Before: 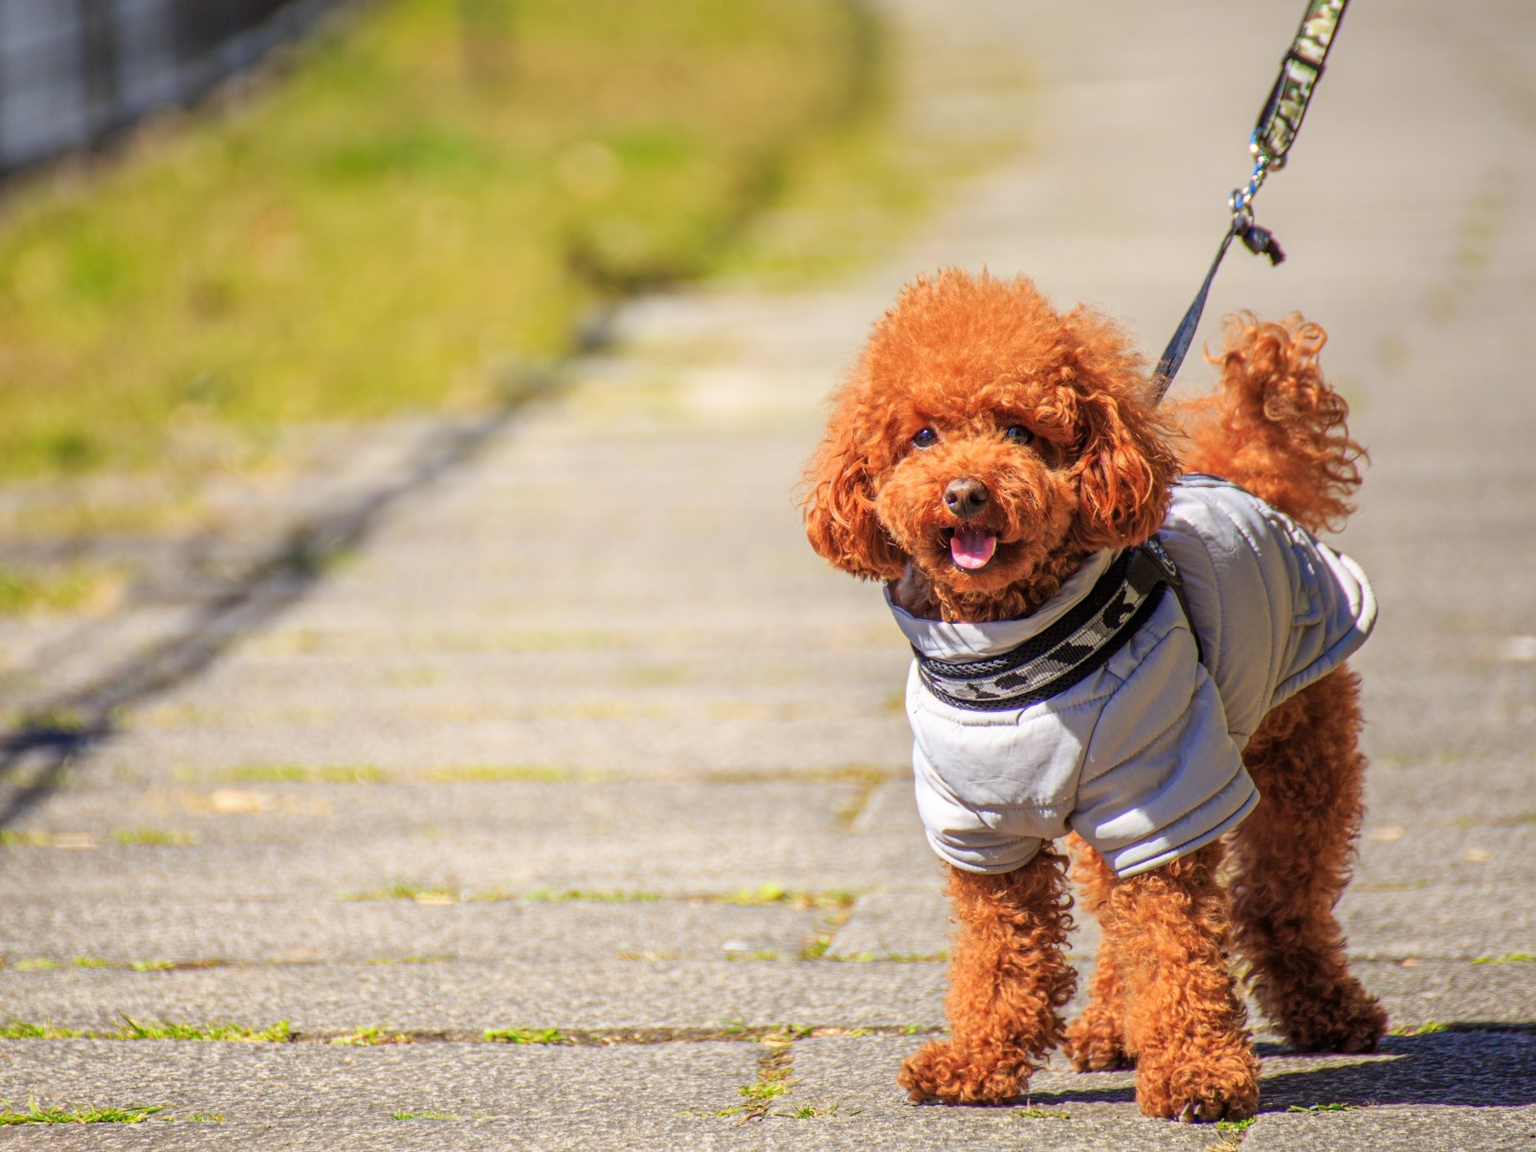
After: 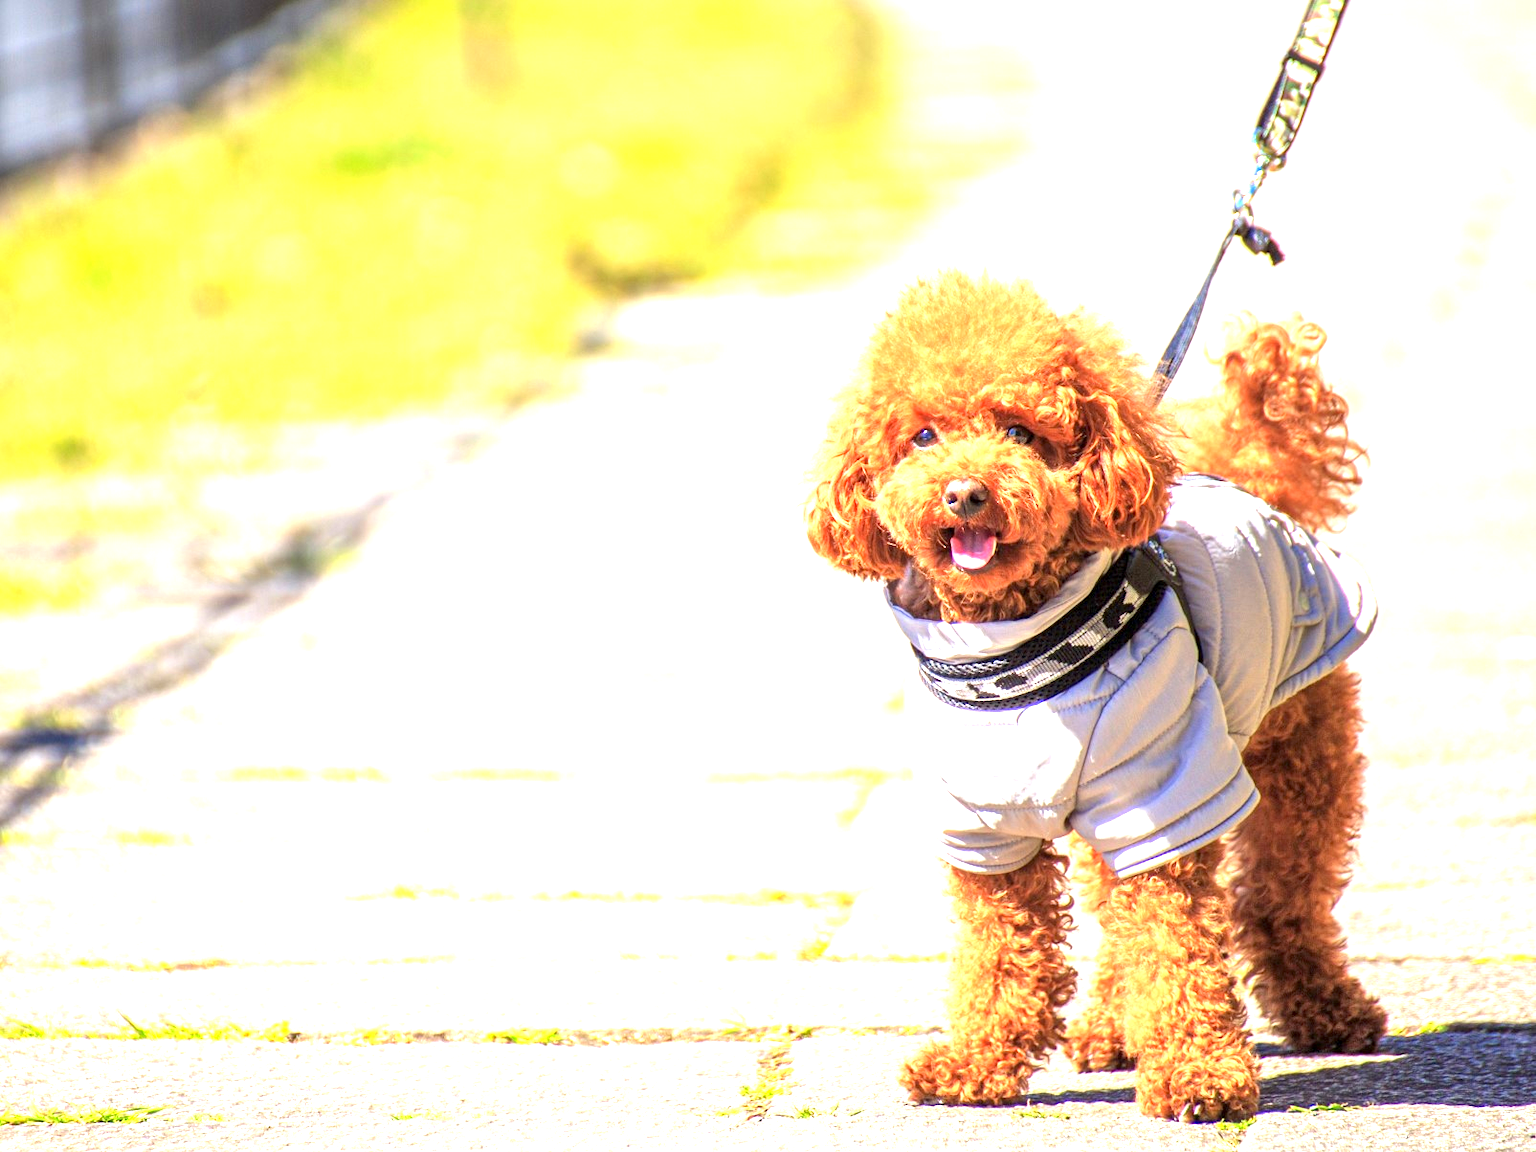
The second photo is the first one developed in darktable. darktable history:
exposure: black level correction 0.001, exposure 1.715 EV, compensate highlight preservation false
